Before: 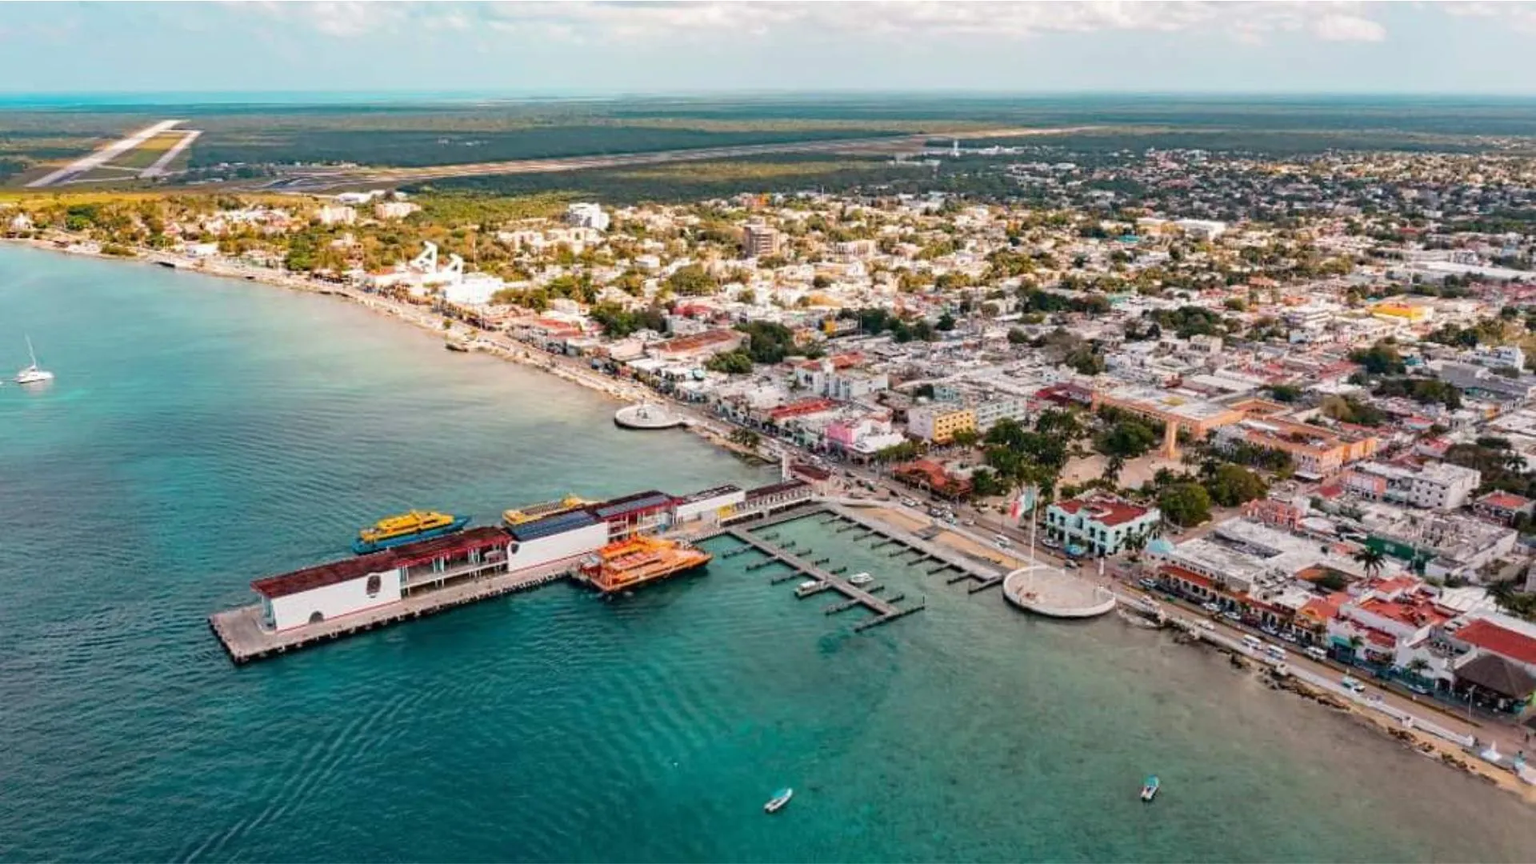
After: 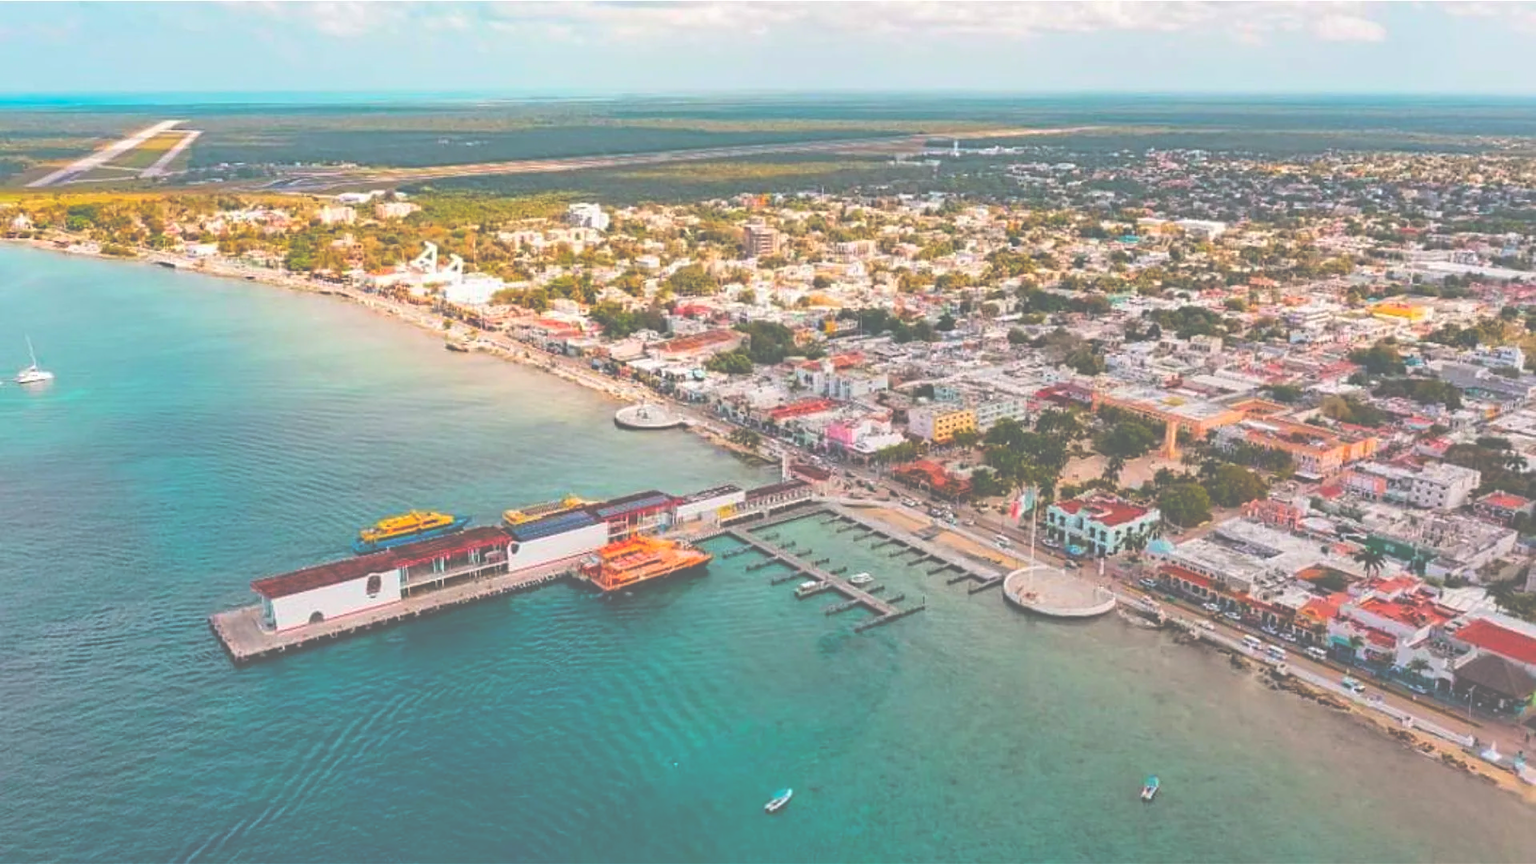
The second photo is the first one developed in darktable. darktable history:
contrast brightness saturation: contrast -0.204, saturation 0.186
exposure: black level correction -0.07, exposure 0.502 EV, compensate highlight preservation false
sharpen: amount 0.205
